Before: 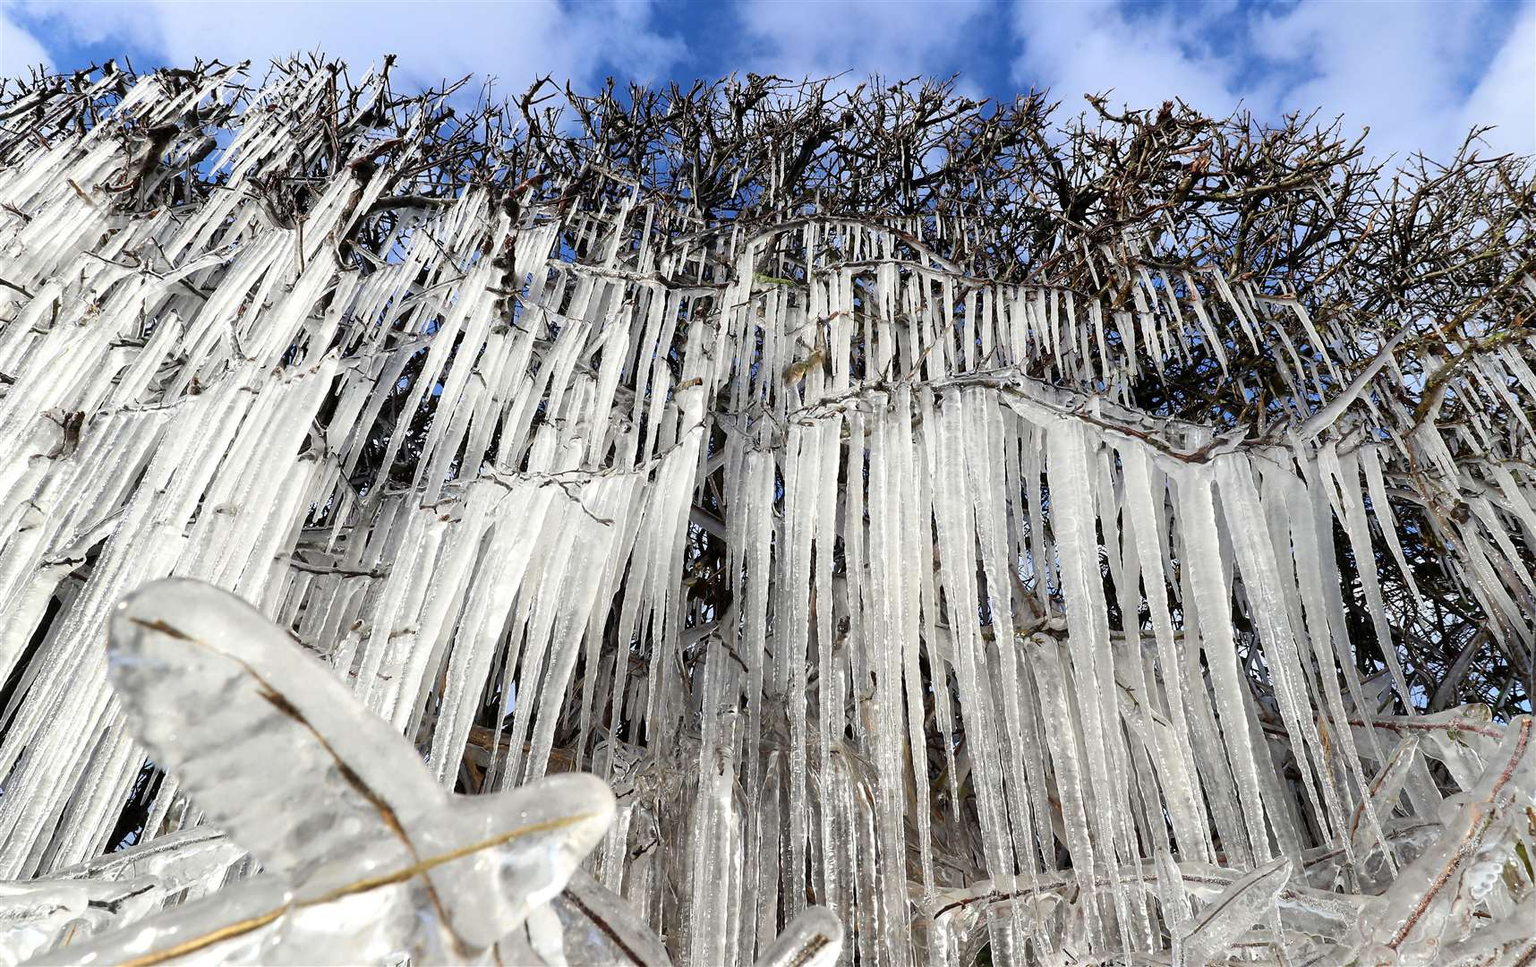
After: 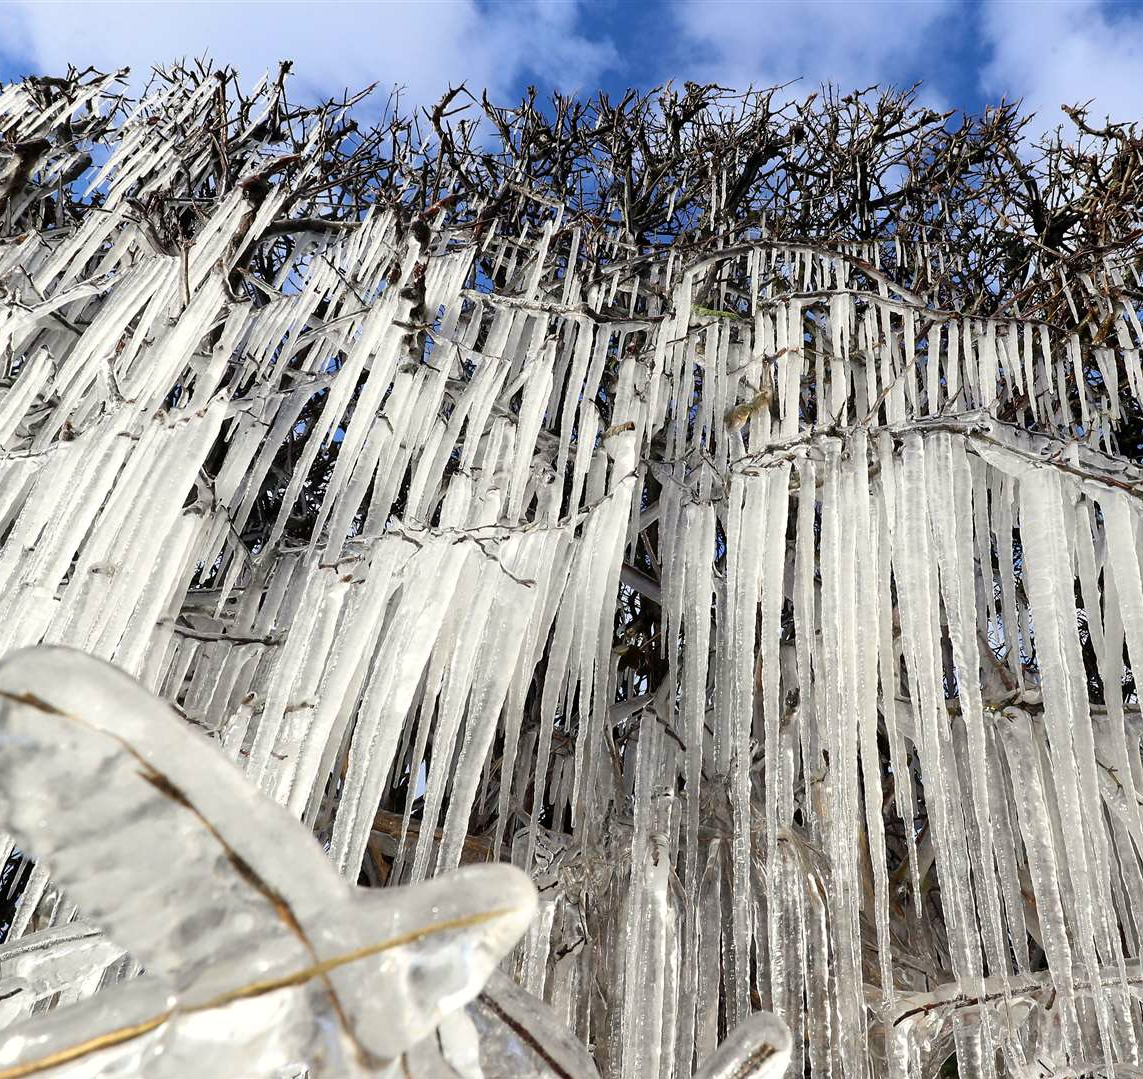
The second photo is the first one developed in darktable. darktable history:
white balance: red 1.009, blue 0.985
crop and rotate: left 8.786%, right 24.548%
